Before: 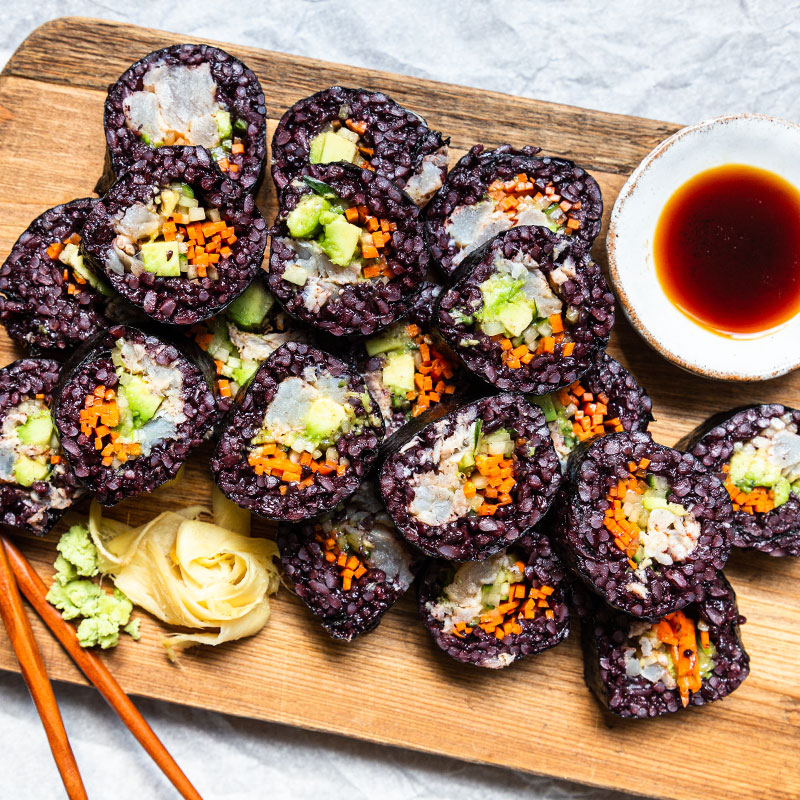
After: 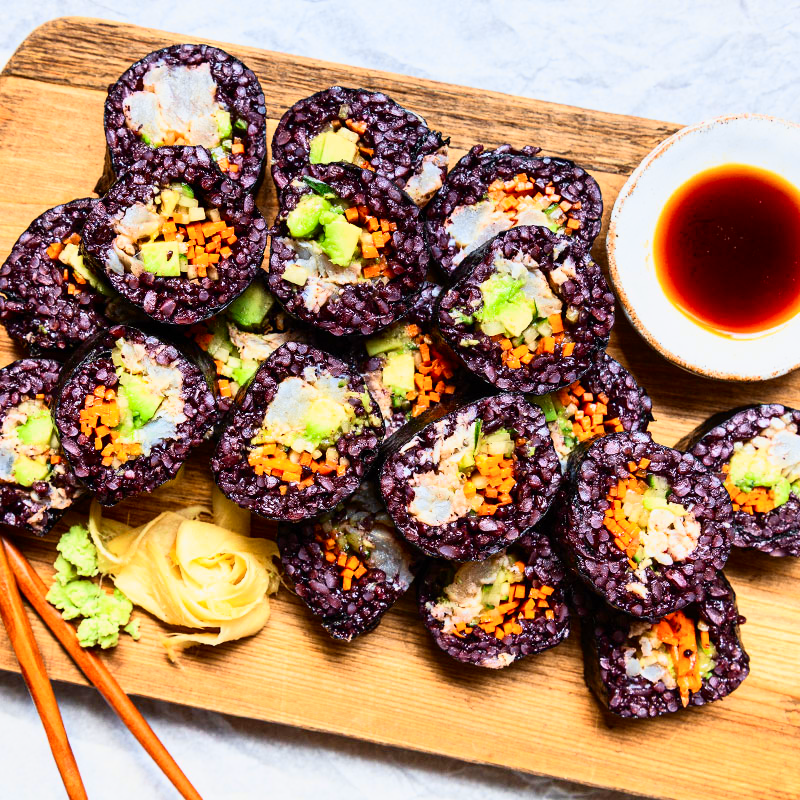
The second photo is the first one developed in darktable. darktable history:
tone curve: curves: ch0 [(0, 0) (0.091, 0.075) (0.389, 0.441) (0.696, 0.808) (0.844, 0.908) (0.909, 0.942) (1, 0.973)]; ch1 [(0, 0) (0.437, 0.404) (0.48, 0.486) (0.5, 0.5) (0.529, 0.556) (0.58, 0.606) (0.616, 0.654) (1, 1)]; ch2 [(0, 0) (0.442, 0.415) (0.5, 0.5) (0.535, 0.567) (0.585, 0.632) (1, 1)], color space Lab, independent channels, preserve colors none
